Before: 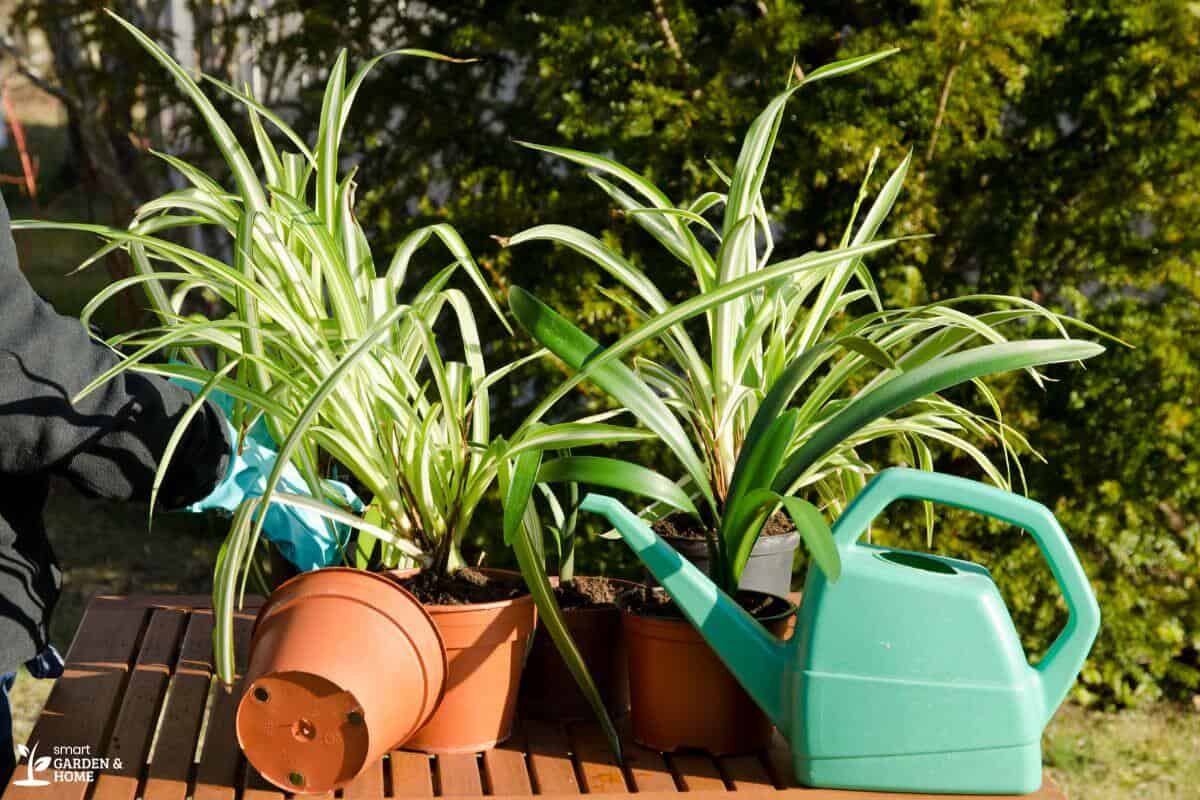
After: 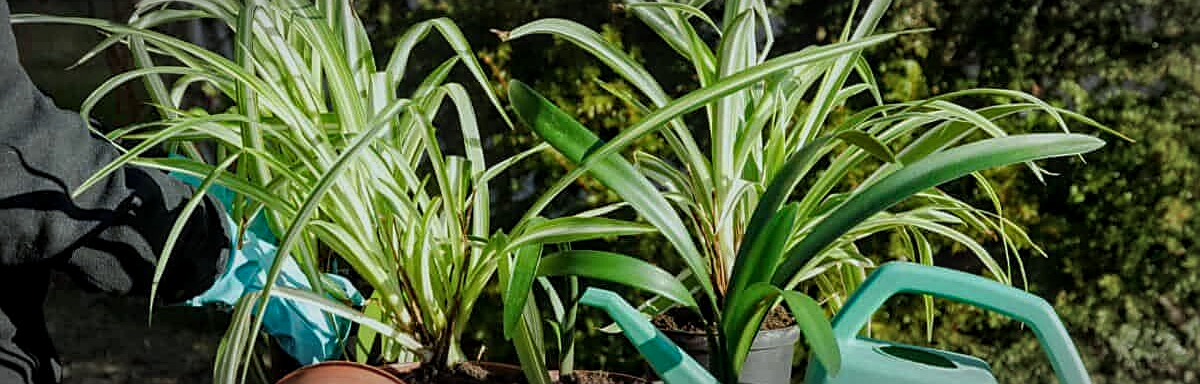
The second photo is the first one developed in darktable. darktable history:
tone equalizer: edges refinement/feathering 500, mask exposure compensation -1.26 EV, preserve details no
crop and rotate: top 25.855%, bottom 26.114%
vignetting: brightness -0.263, automatic ratio true
color calibration: illuminant as shot in camera, x 0.36, y 0.362, temperature 4594.4 K
exposure: exposure -0.544 EV, compensate highlight preservation false
levels: levels [0, 0.492, 0.984]
sharpen: on, module defaults
local contrast: on, module defaults
